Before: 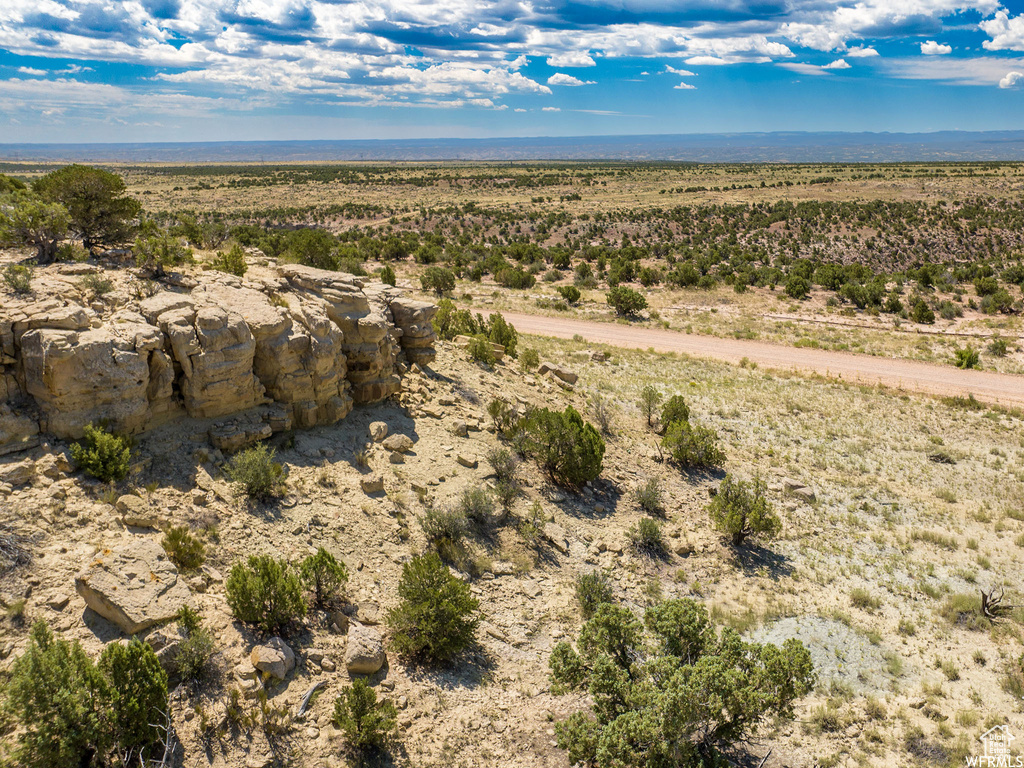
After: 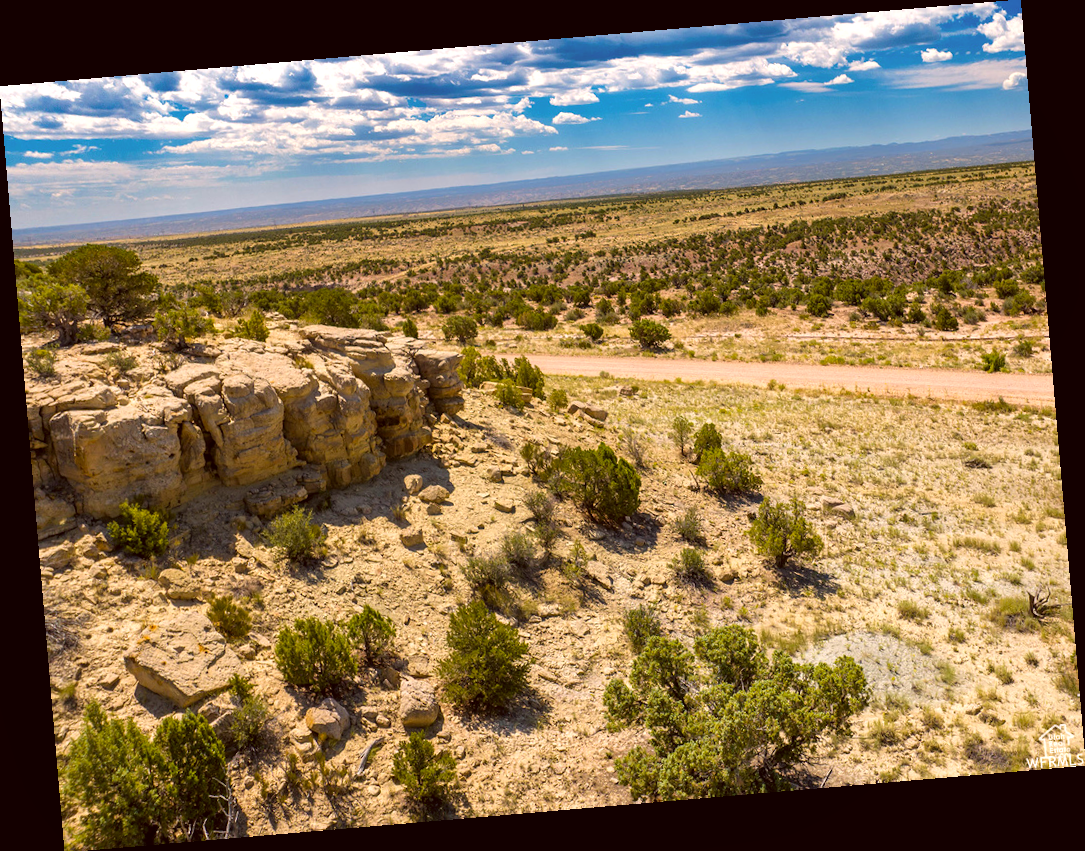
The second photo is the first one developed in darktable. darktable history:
color correction: highlights a* 6.27, highlights b* 8.19, shadows a* 5.94, shadows b* 7.23, saturation 0.9
shadows and highlights: shadows 25, highlights -25
color balance: lift [1, 1.001, 0.999, 1.001], gamma [1, 1.004, 1.007, 0.993], gain [1, 0.991, 0.987, 1.013], contrast 10%, output saturation 120%
rotate and perspective: rotation -4.86°, automatic cropping off
